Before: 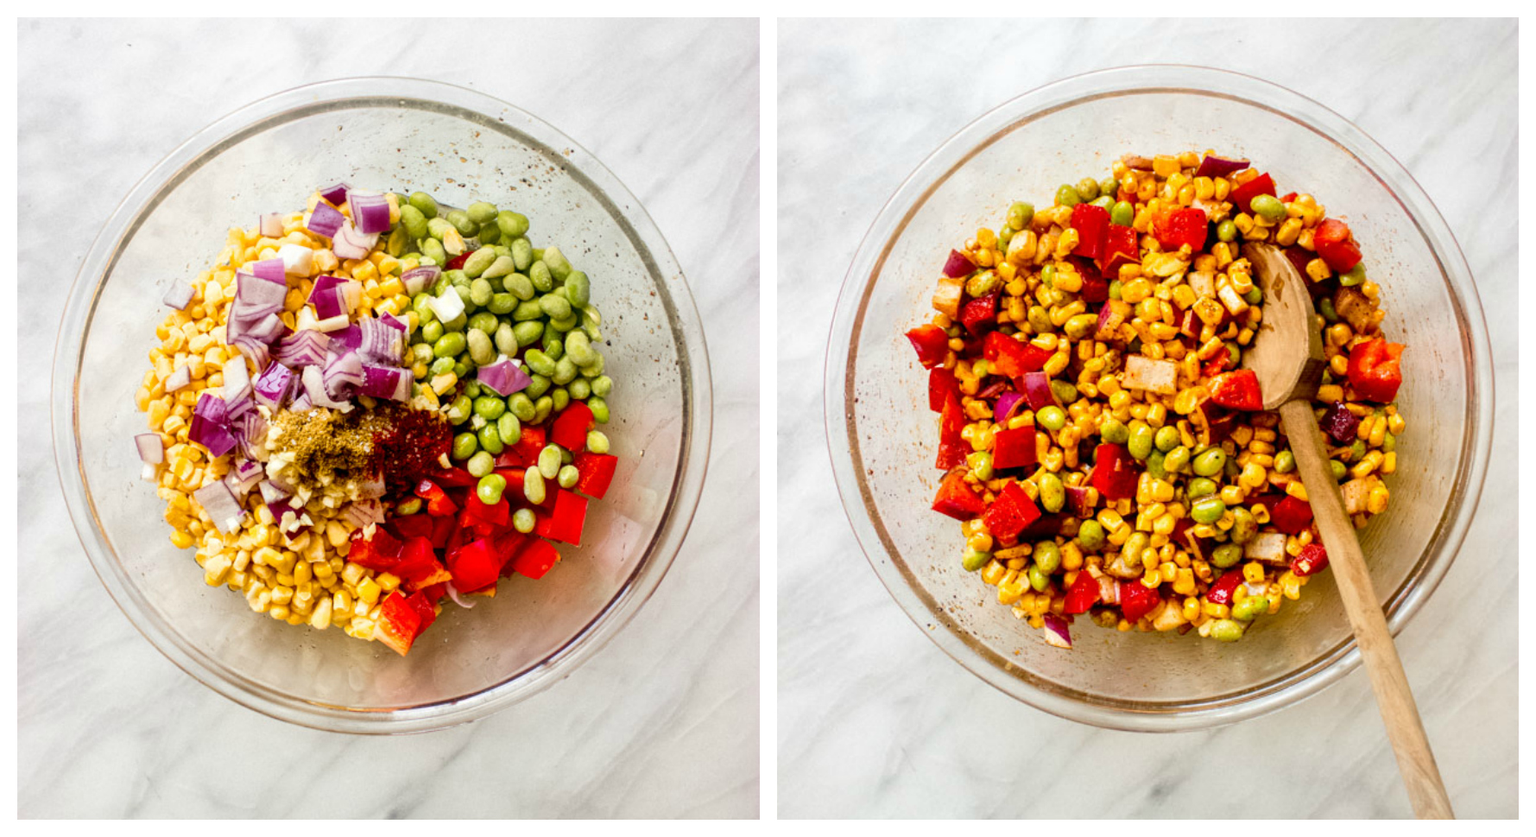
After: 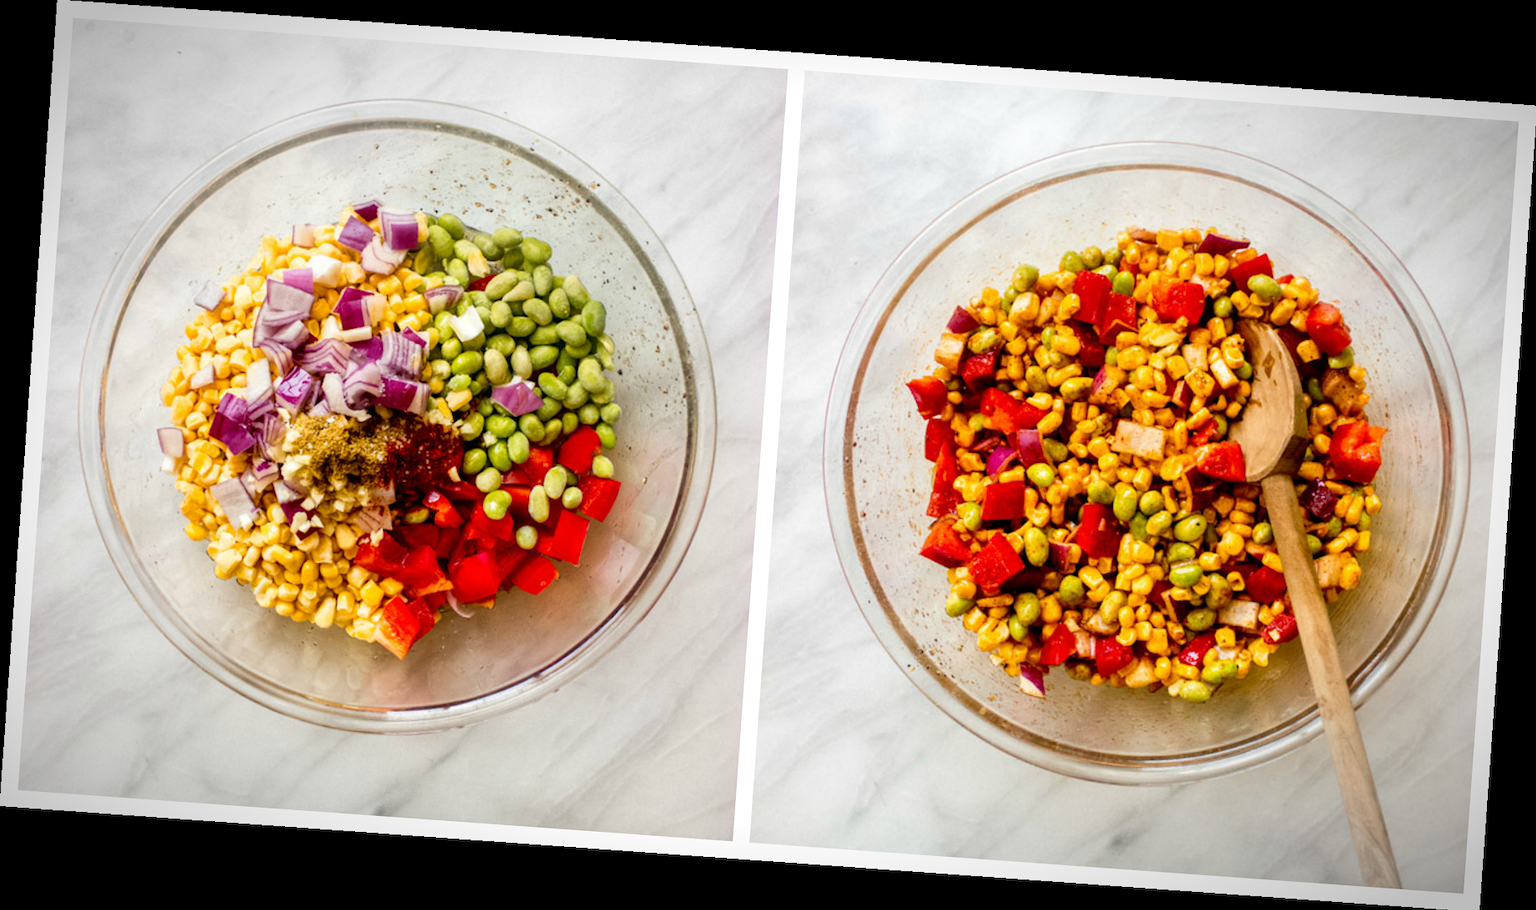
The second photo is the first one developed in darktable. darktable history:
vignetting: automatic ratio true
rotate and perspective: rotation 4.1°, automatic cropping off
